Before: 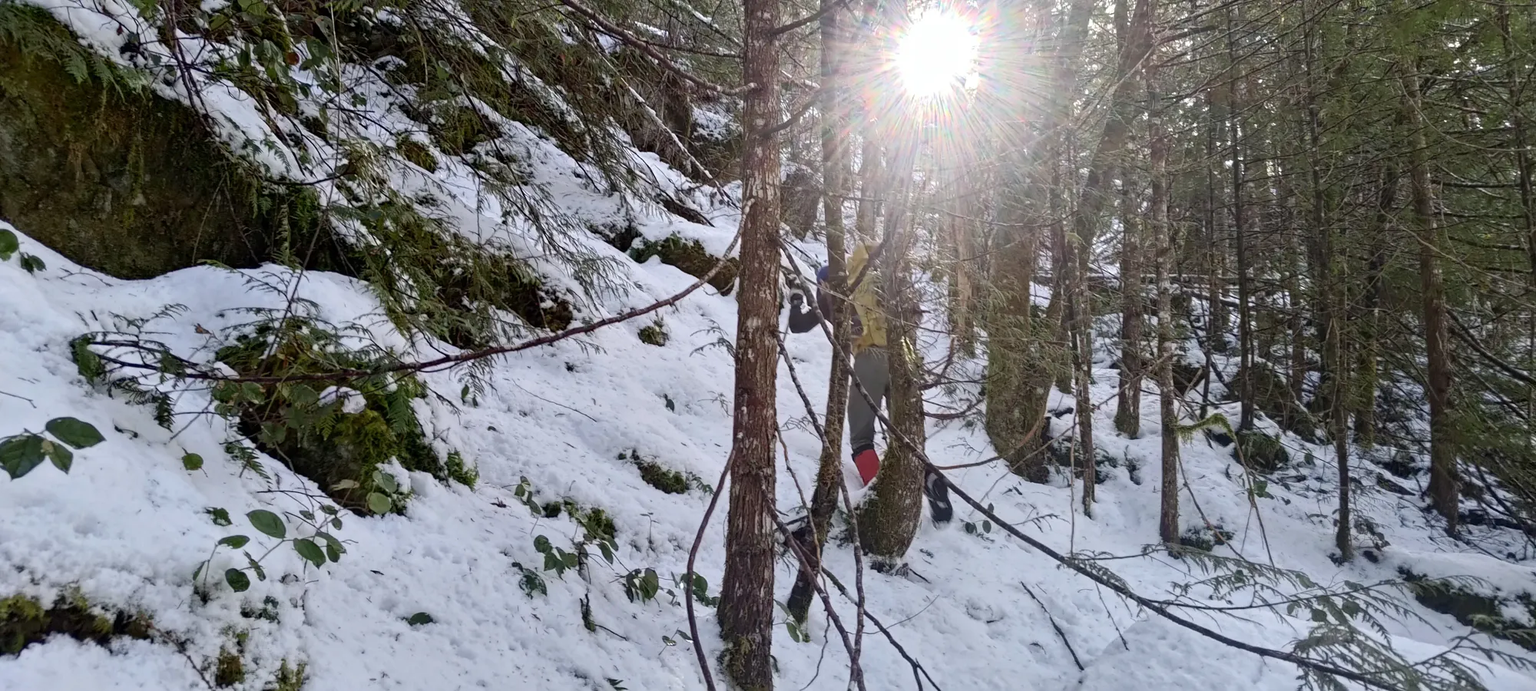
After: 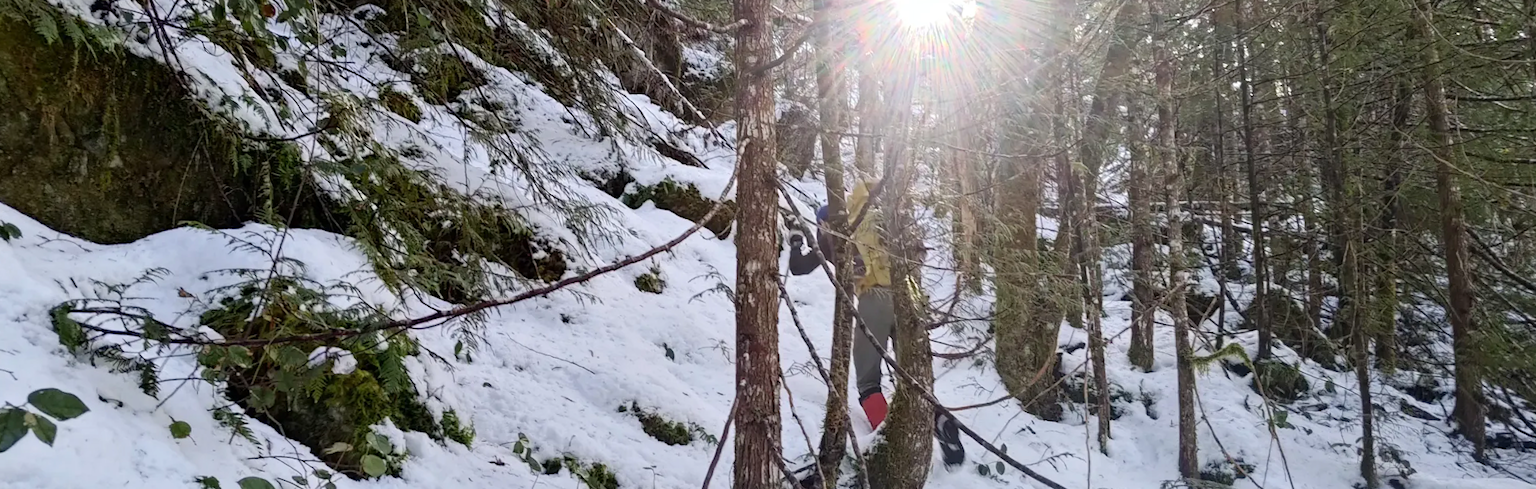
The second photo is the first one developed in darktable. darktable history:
tone curve: curves: ch0 [(0, 0) (0.641, 0.691) (1, 1)]
crop and rotate: top 8.293%, bottom 20.996%
rotate and perspective: rotation -2°, crop left 0.022, crop right 0.978, crop top 0.049, crop bottom 0.951
